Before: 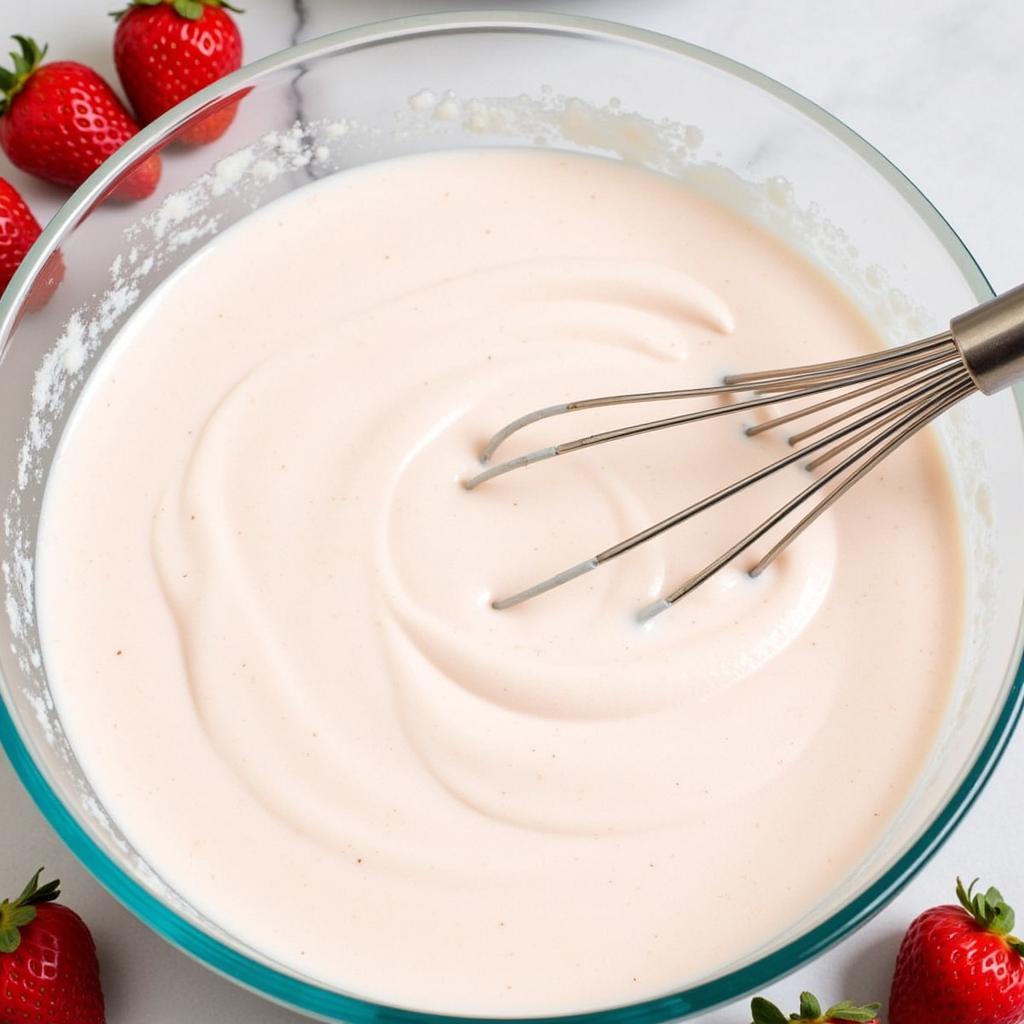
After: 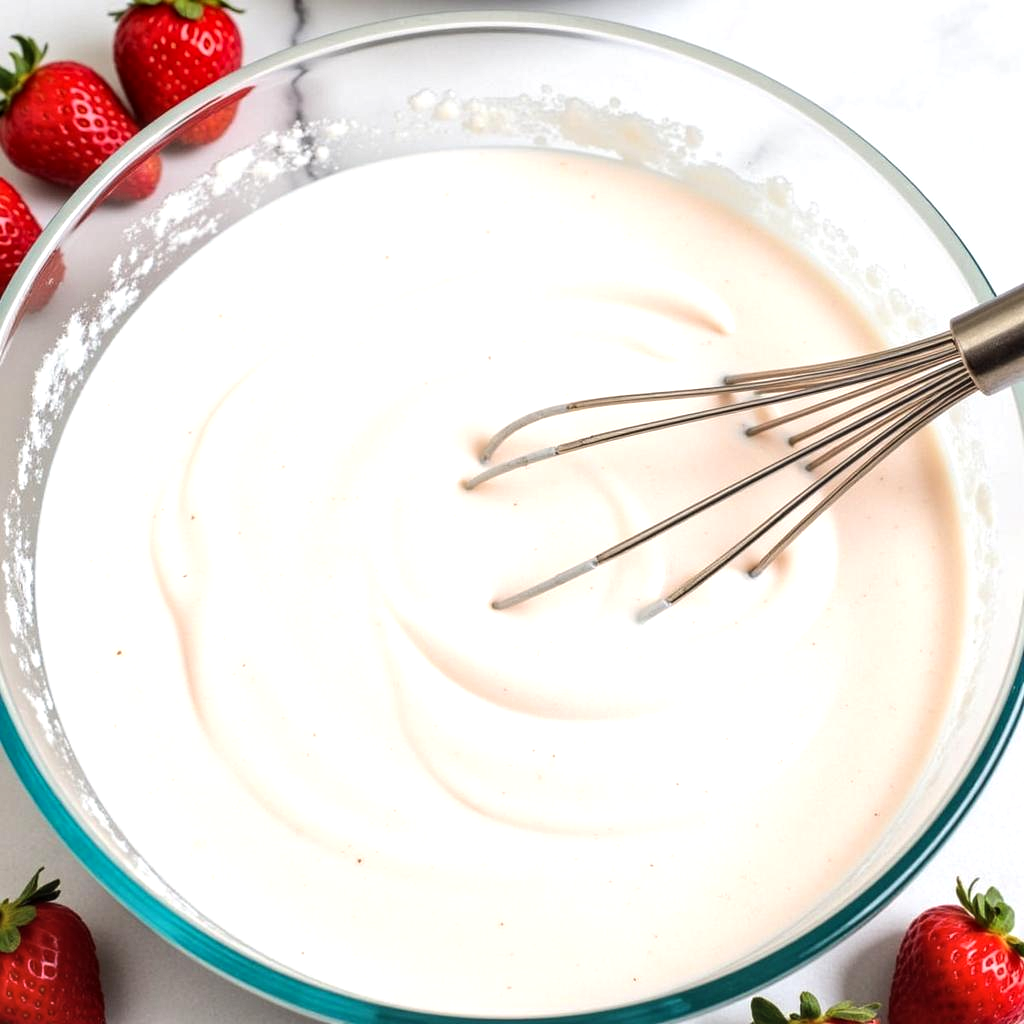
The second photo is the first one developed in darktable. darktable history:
tone equalizer: -8 EV -0.417 EV, -7 EV -0.389 EV, -6 EV -0.333 EV, -5 EV -0.222 EV, -3 EV 0.222 EV, -2 EV 0.333 EV, -1 EV 0.389 EV, +0 EV 0.417 EV, edges refinement/feathering 500, mask exposure compensation -1.57 EV, preserve details no
local contrast: on, module defaults
